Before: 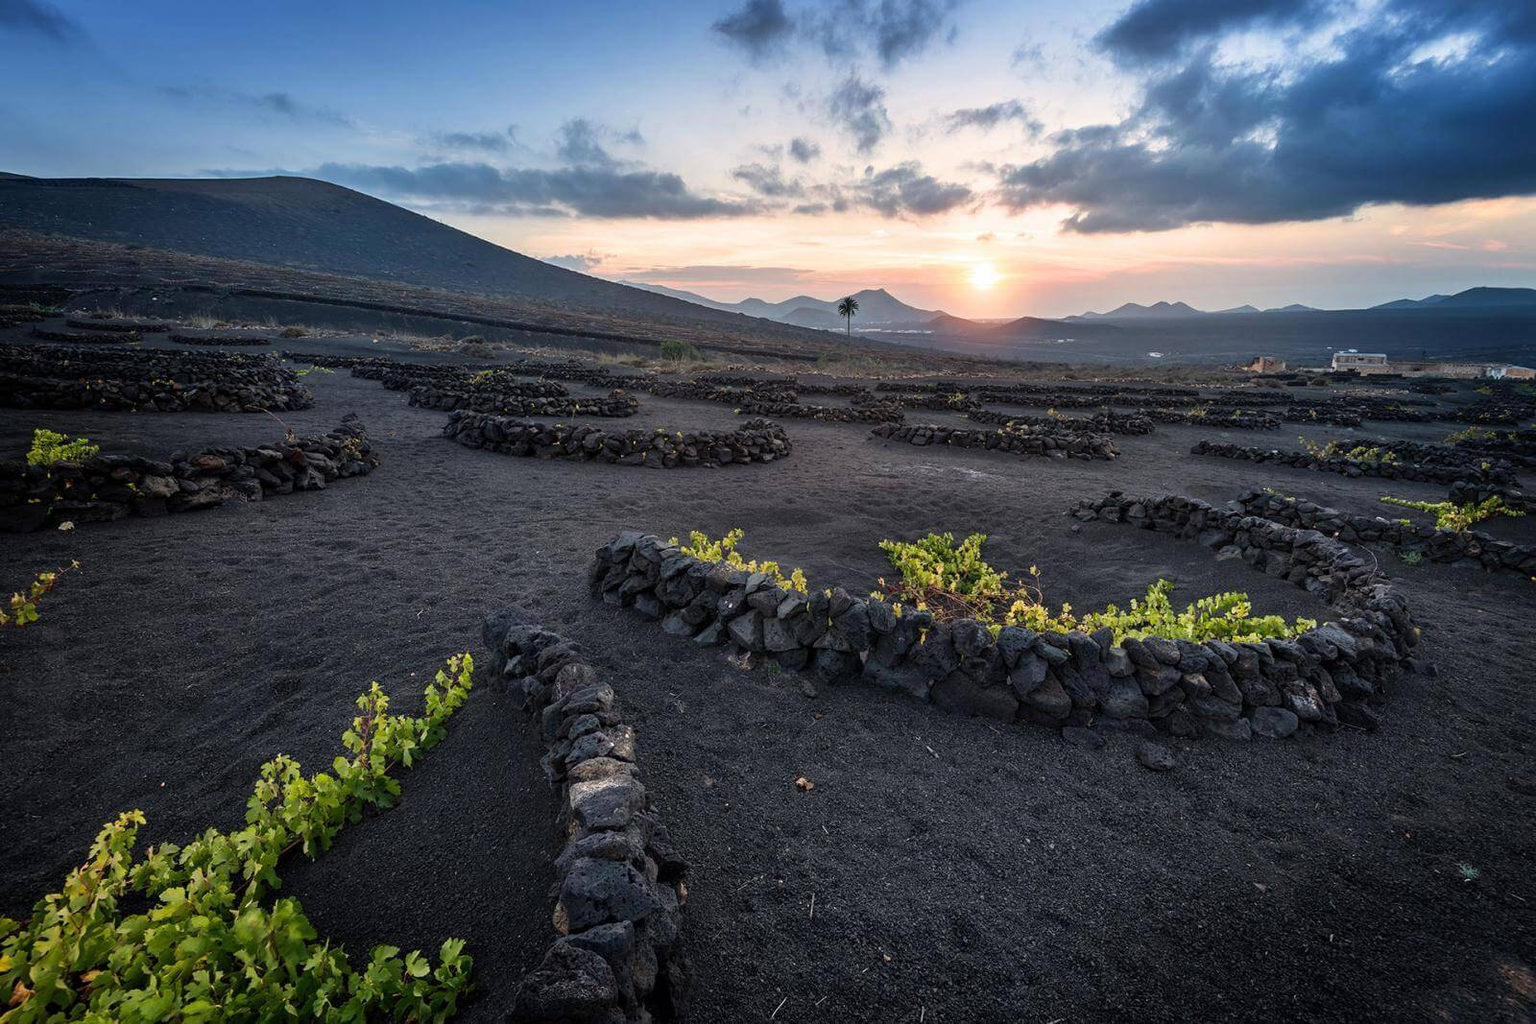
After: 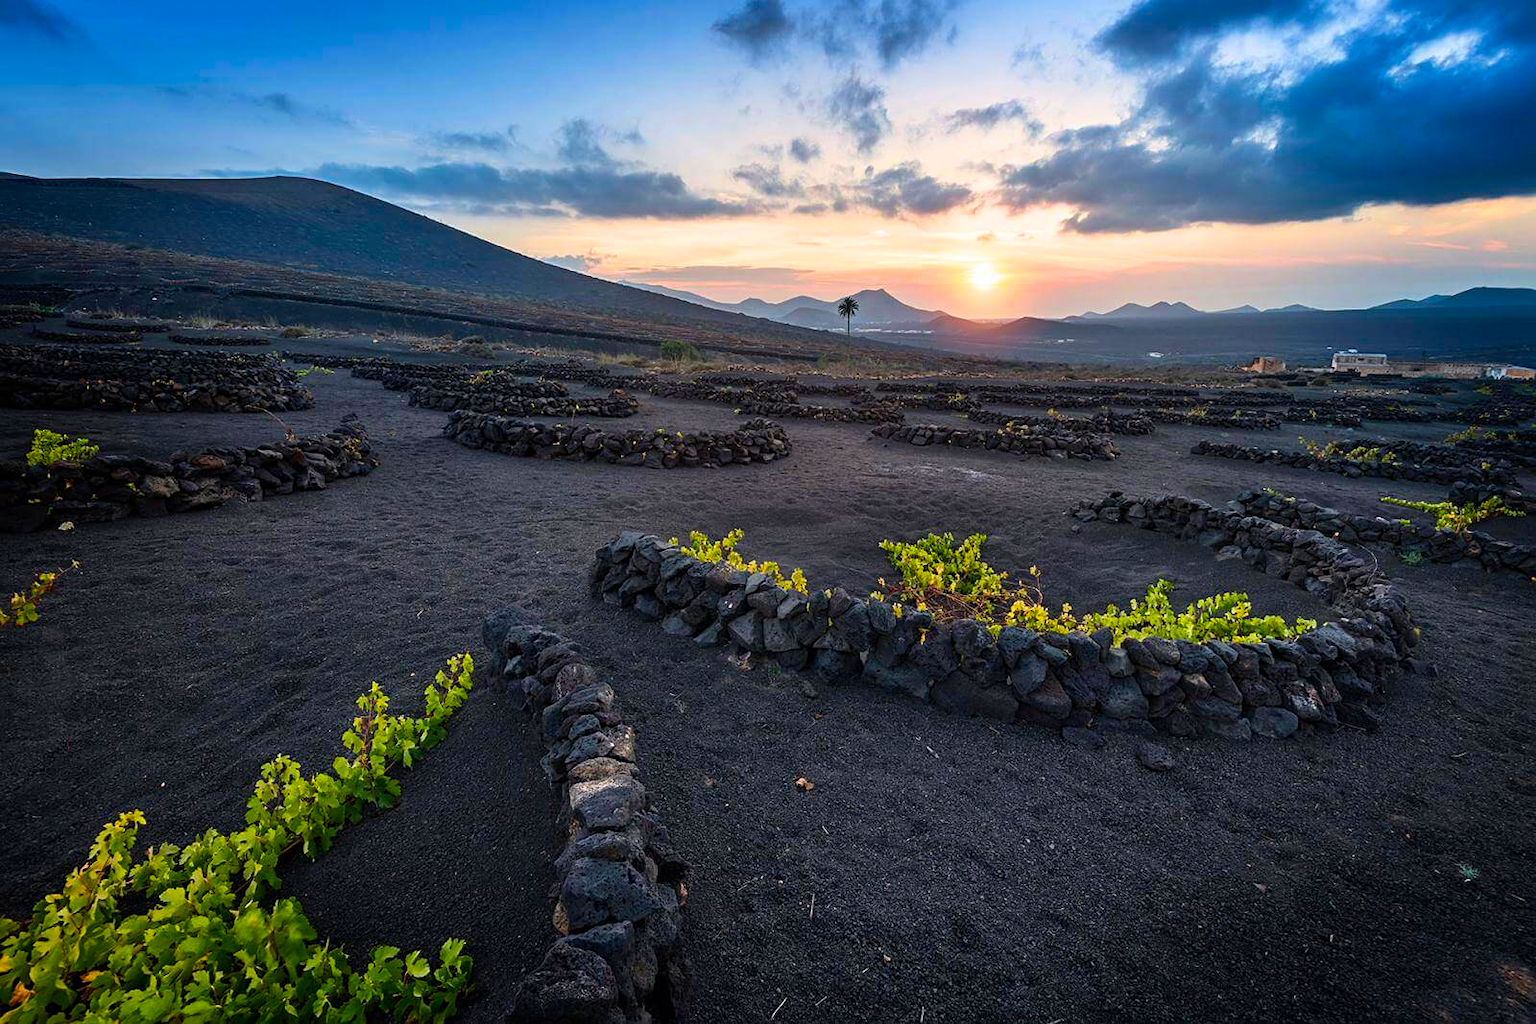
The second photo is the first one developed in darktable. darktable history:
sharpen: amount 0.2
contrast brightness saturation: contrast 0.08, saturation 0.2
color balance rgb: perceptual saturation grading › global saturation 20%, global vibrance 20%
